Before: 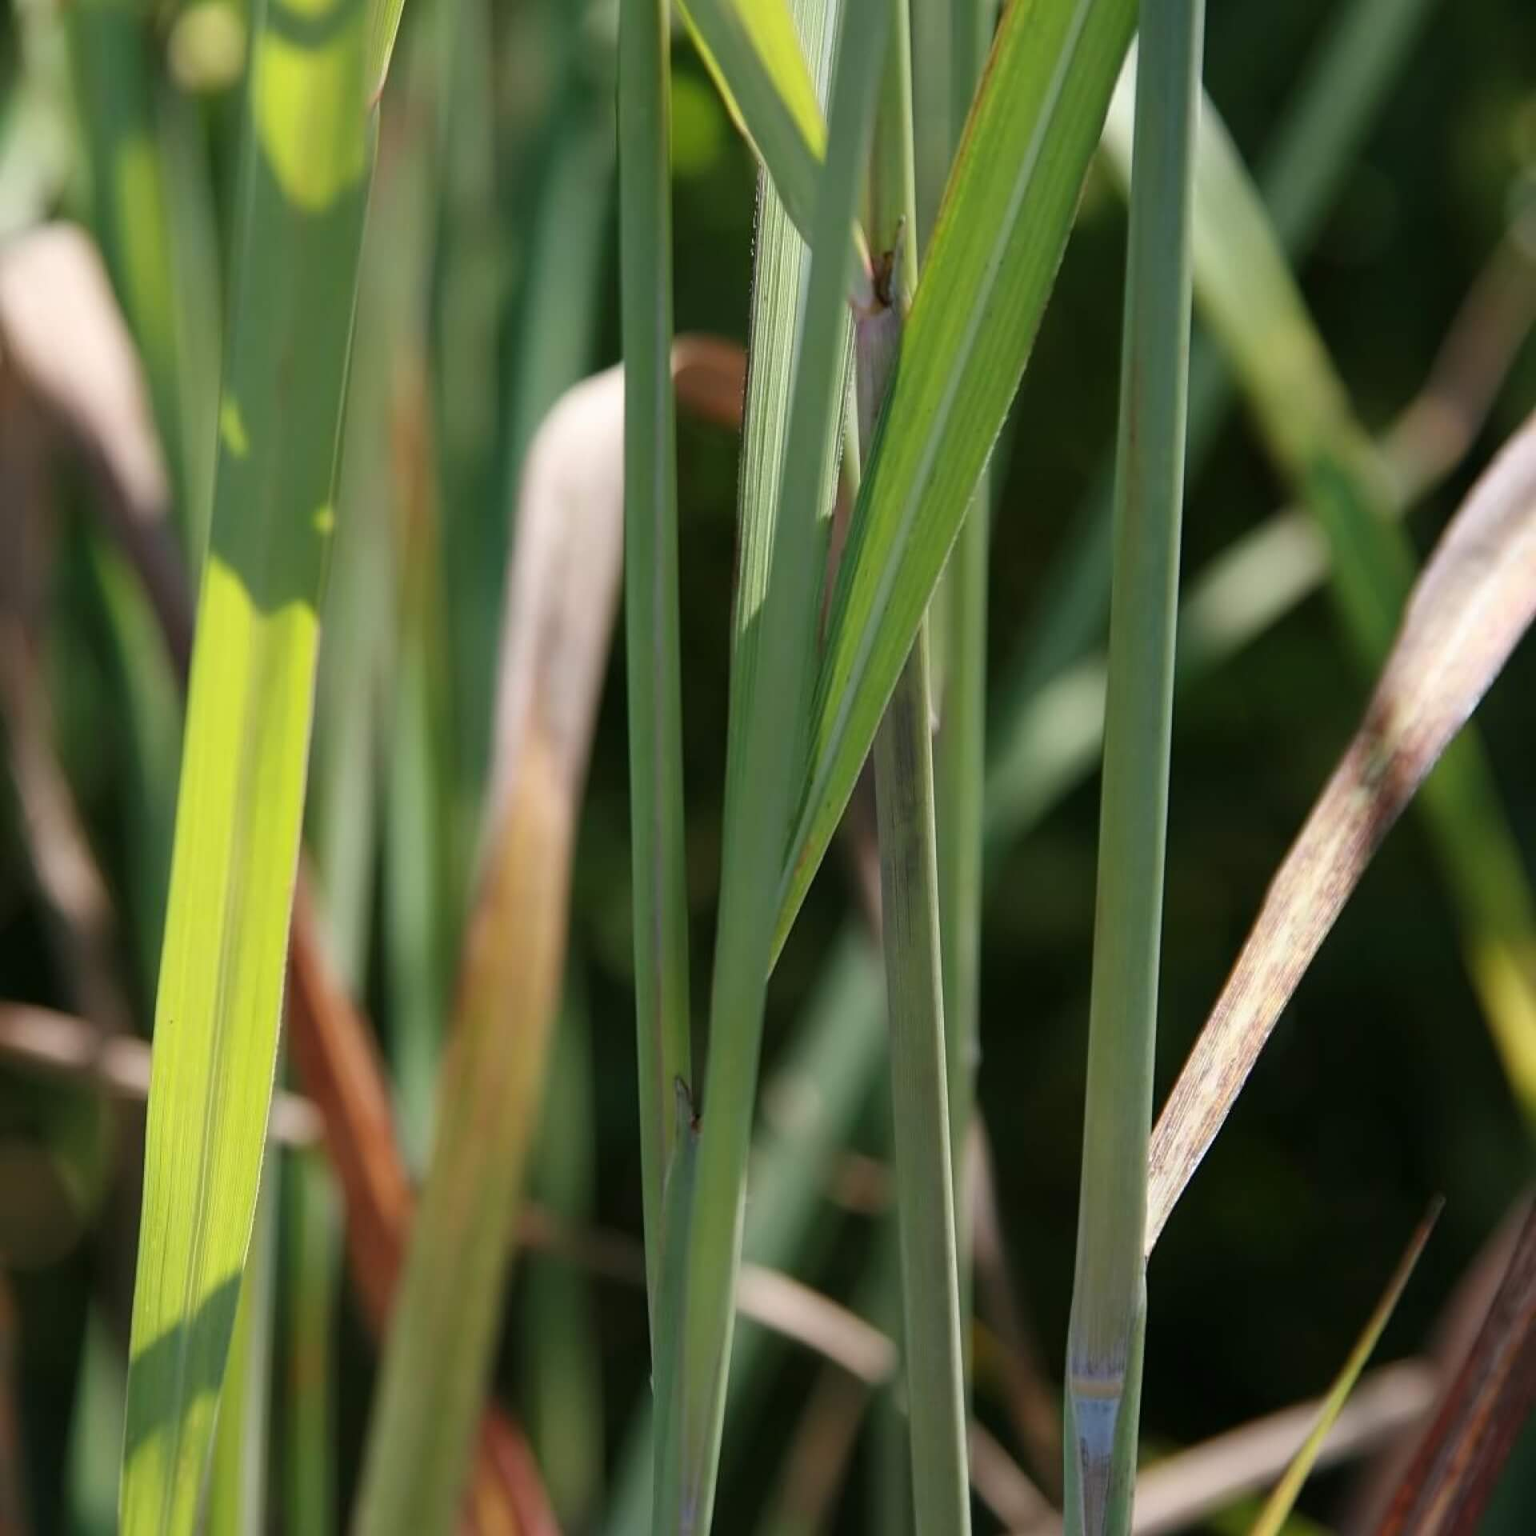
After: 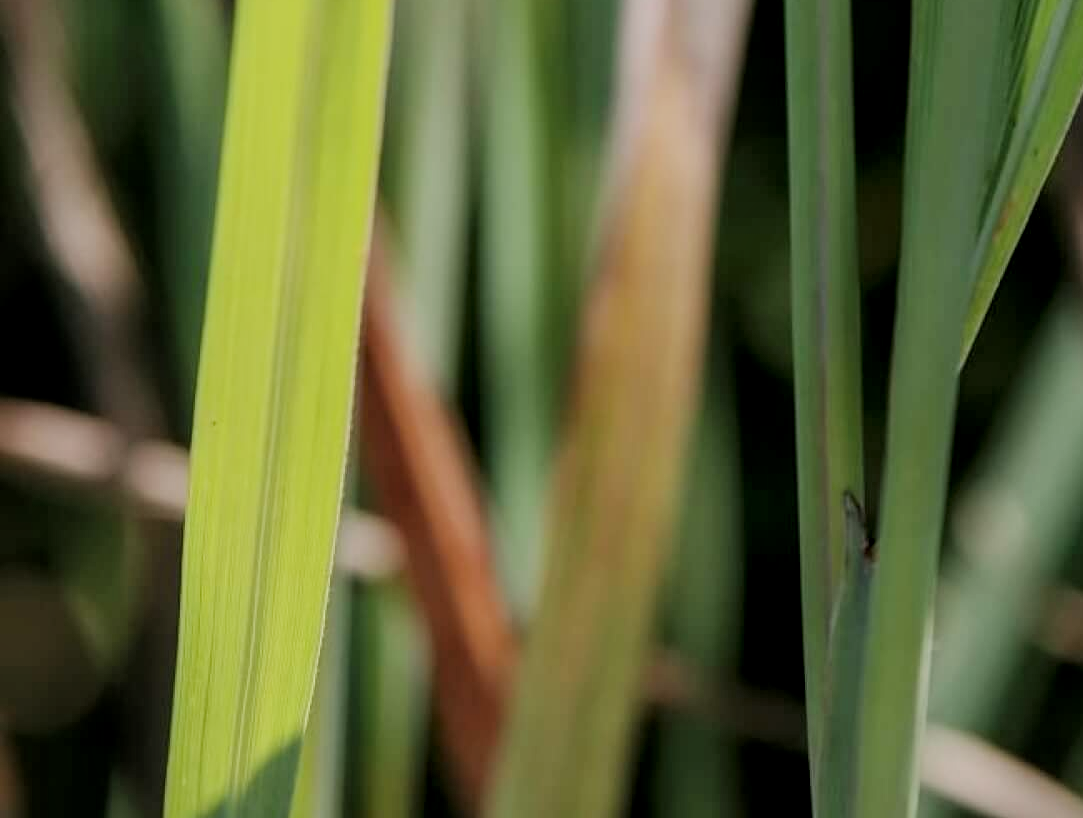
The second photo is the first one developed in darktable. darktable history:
crop: top 44.483%, right 43.593%, bottom 12.892%
filmic rgb: black relative exposure -7.65 EV, white relative exposure 4.56 EV, hardness 3.61
local contrast: on, module defaults
